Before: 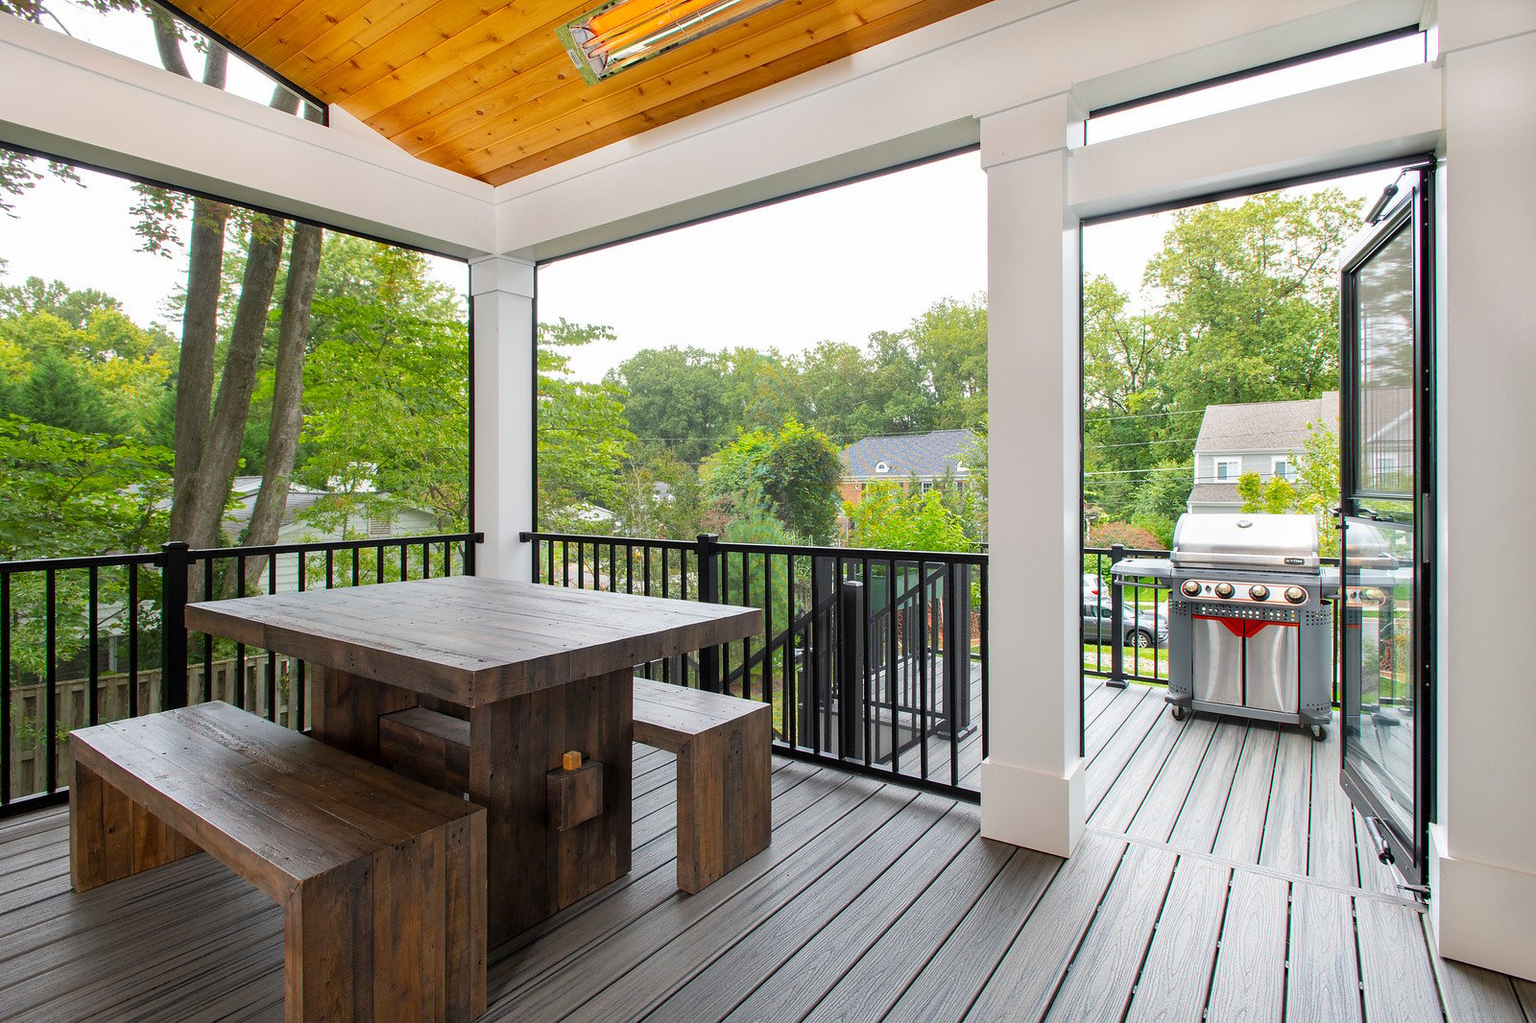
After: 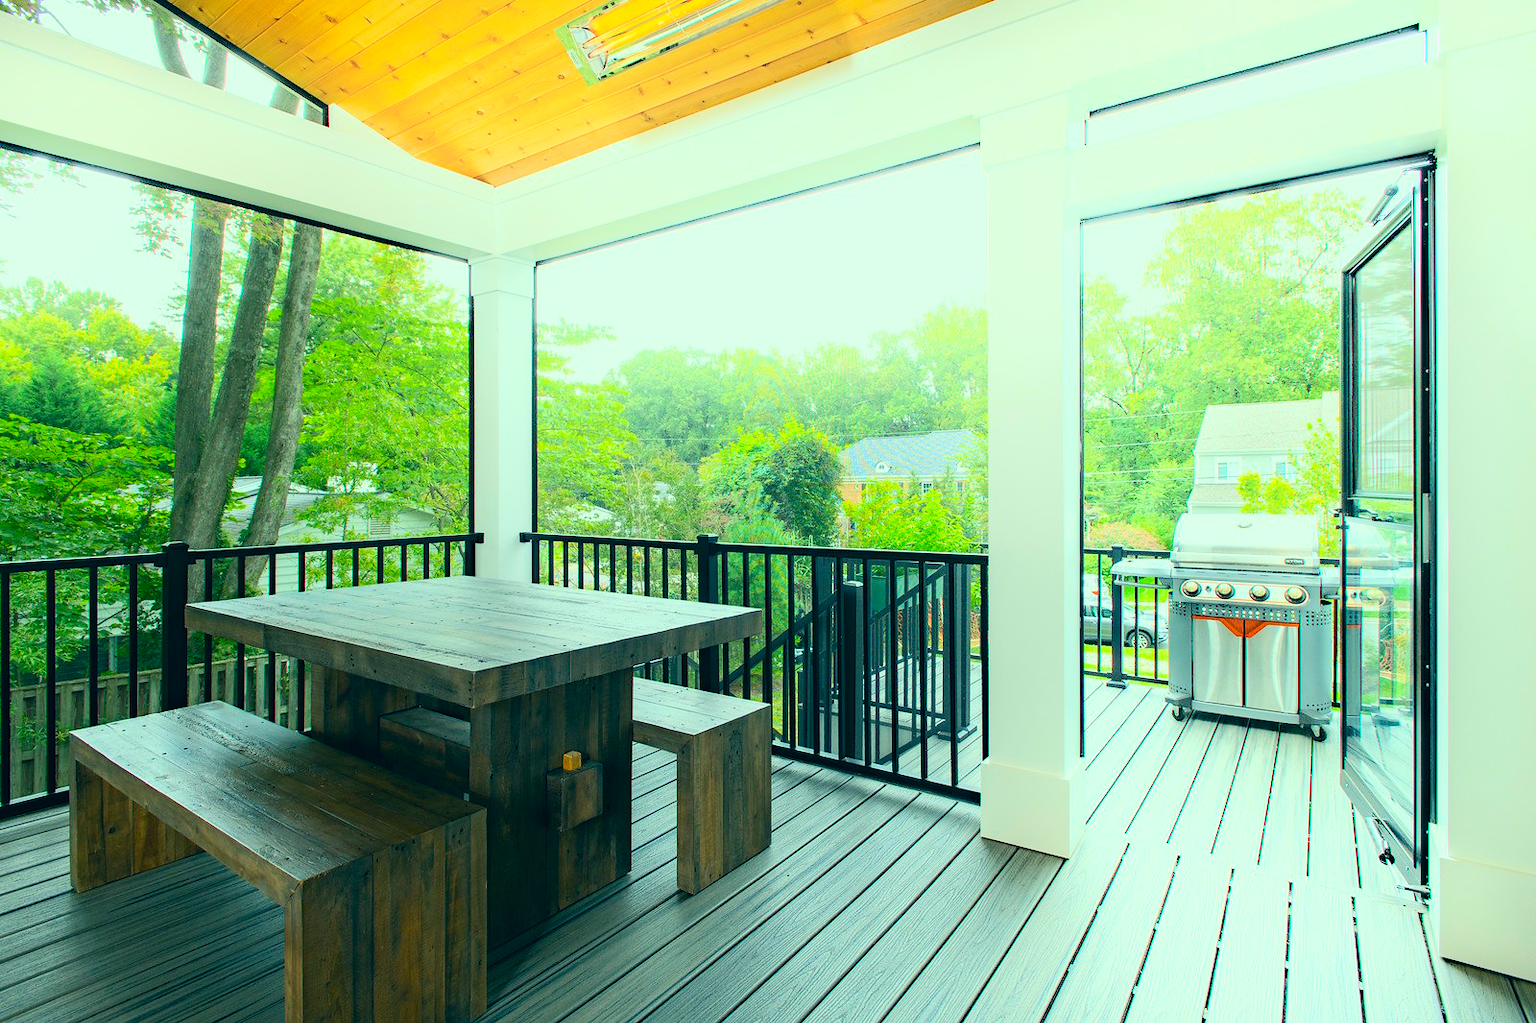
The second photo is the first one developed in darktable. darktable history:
haze removal: on, module defaults
color correction: highlights a* -20.08, highlights b* 9.8, shadows a* -20.4, shadows b* -10.76
shadows and highlights: shadows -54.3, highlights 86.09, soften with gaussian
contrast brightness saturation: contrast 0.2, brightness 0.16, saturation 0.22
